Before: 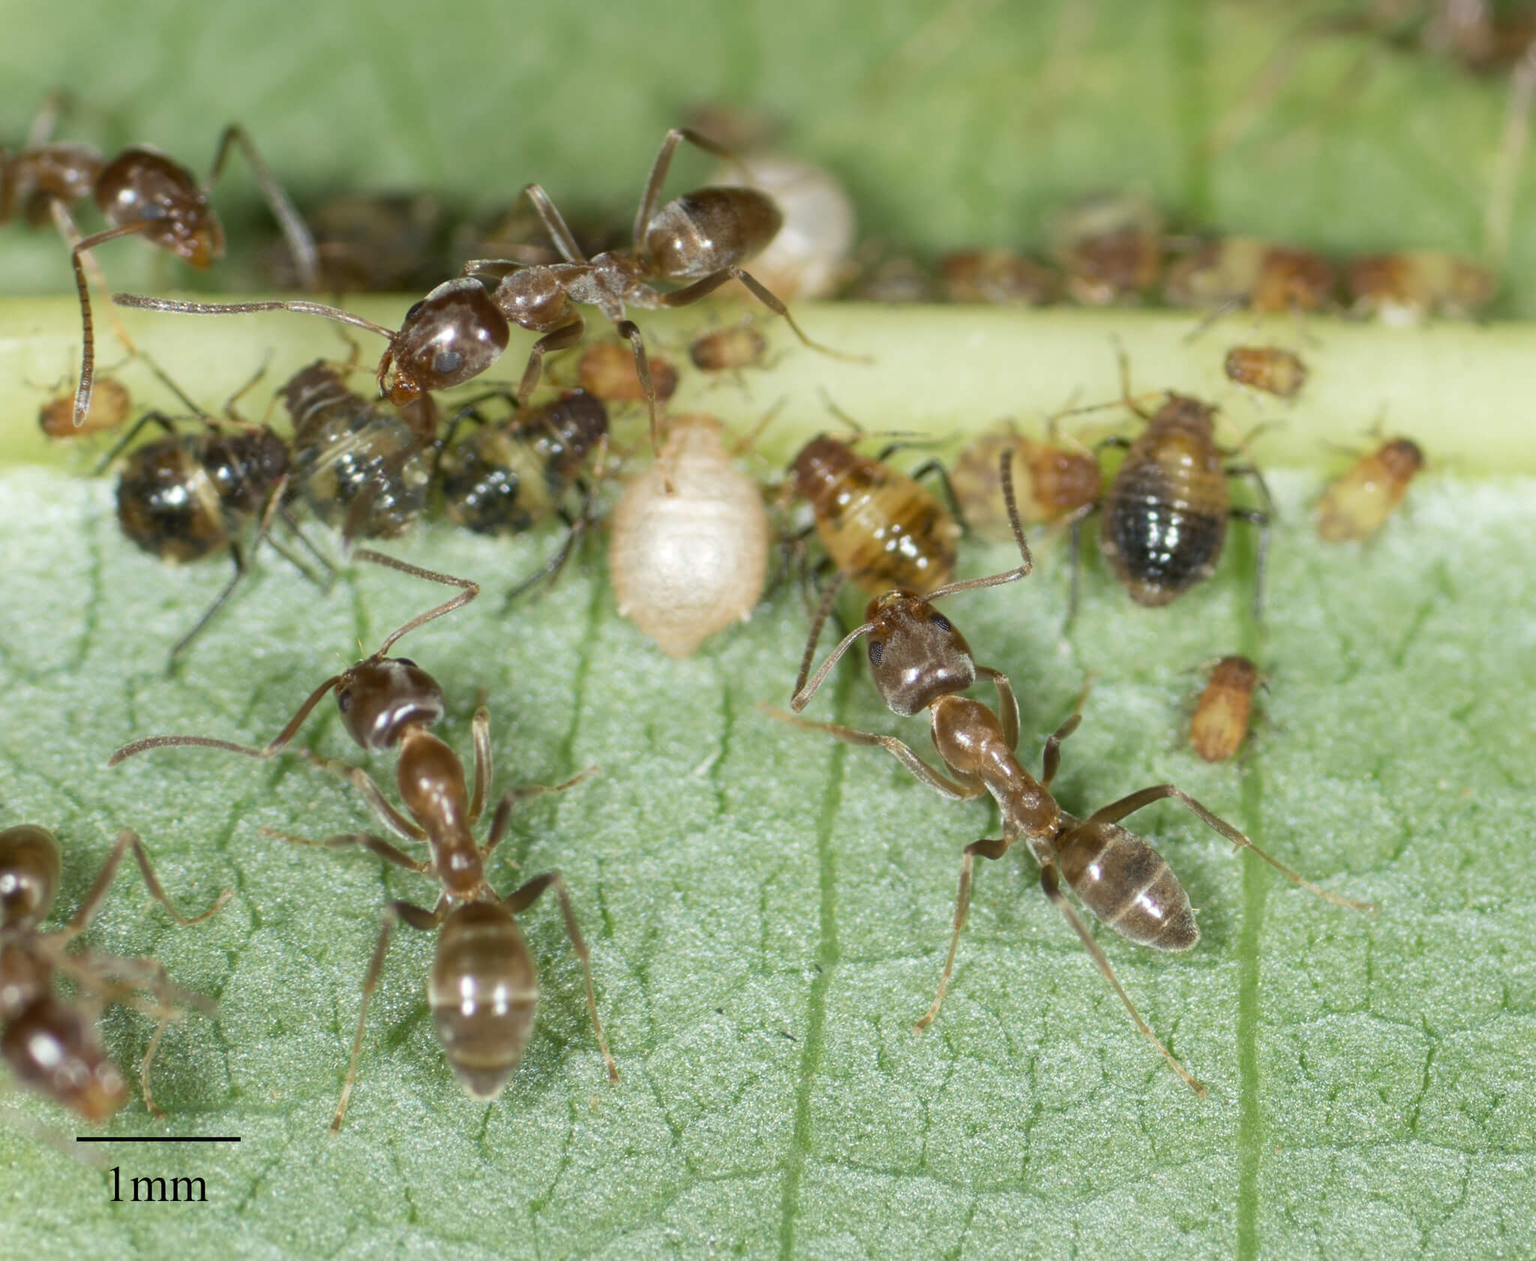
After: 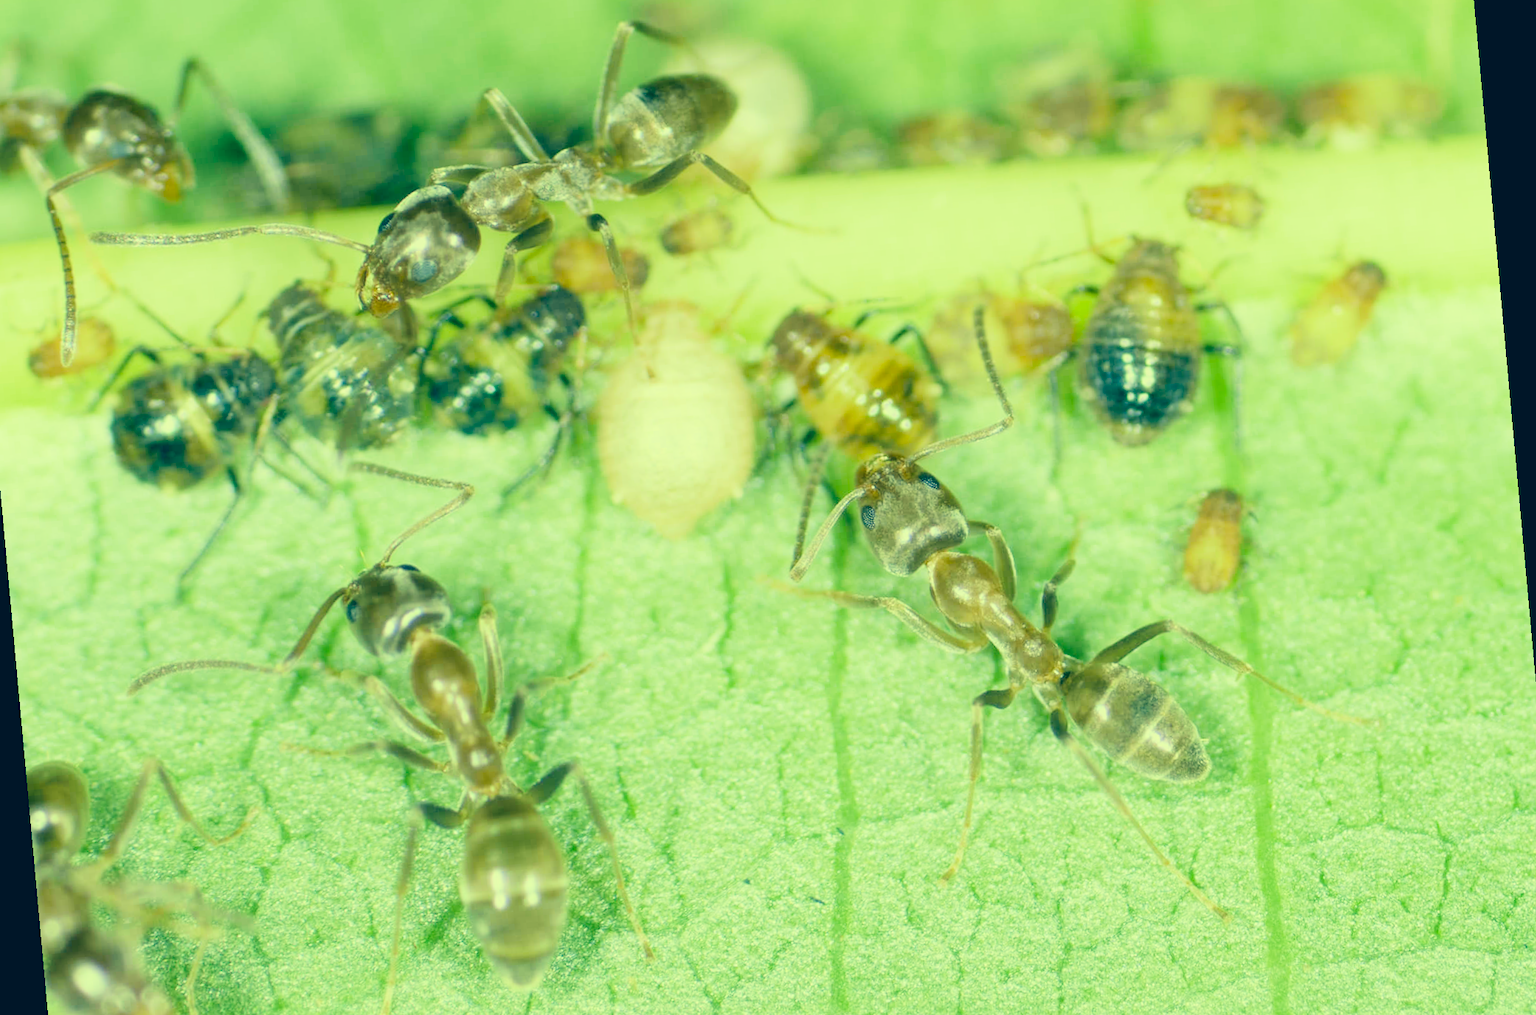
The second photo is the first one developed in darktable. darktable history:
crop and rotate: left 2.991%, top 13.302%, right 1.981%, bottom 12.636%
rotate and perspective: rotation -5.2°, automatic cropping off
exposure: black level correction 0, exposure 1.7 EV, compensate exposure bias true, compensate highlight preservation false
filmic rgb: black relative exposure -7.15 EV, white relative exposure 5.36 EV, hardness 3.02
contrast brightness saturation: saturation -0.05
white balance: red 0.983, blue 1.036
color correction: highlights a* -15.58, highlights b* 40, shadows a* -40, shadows b* -26.18
